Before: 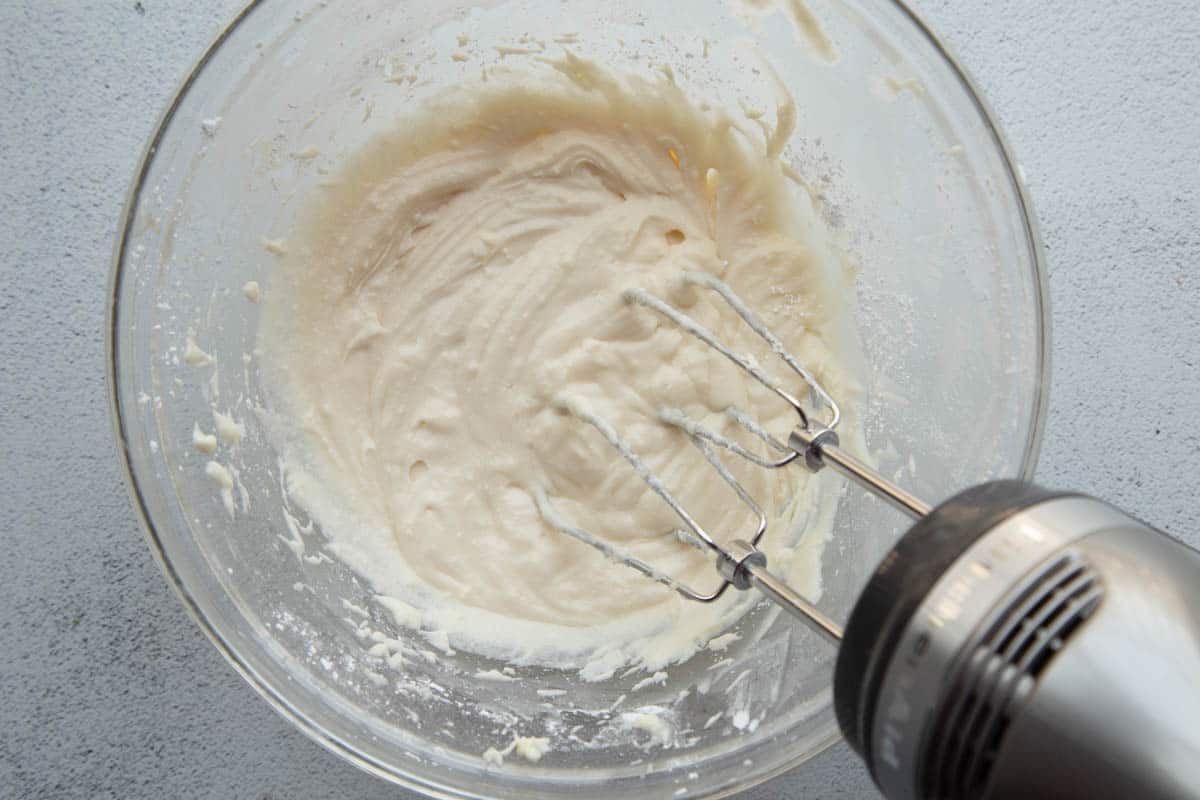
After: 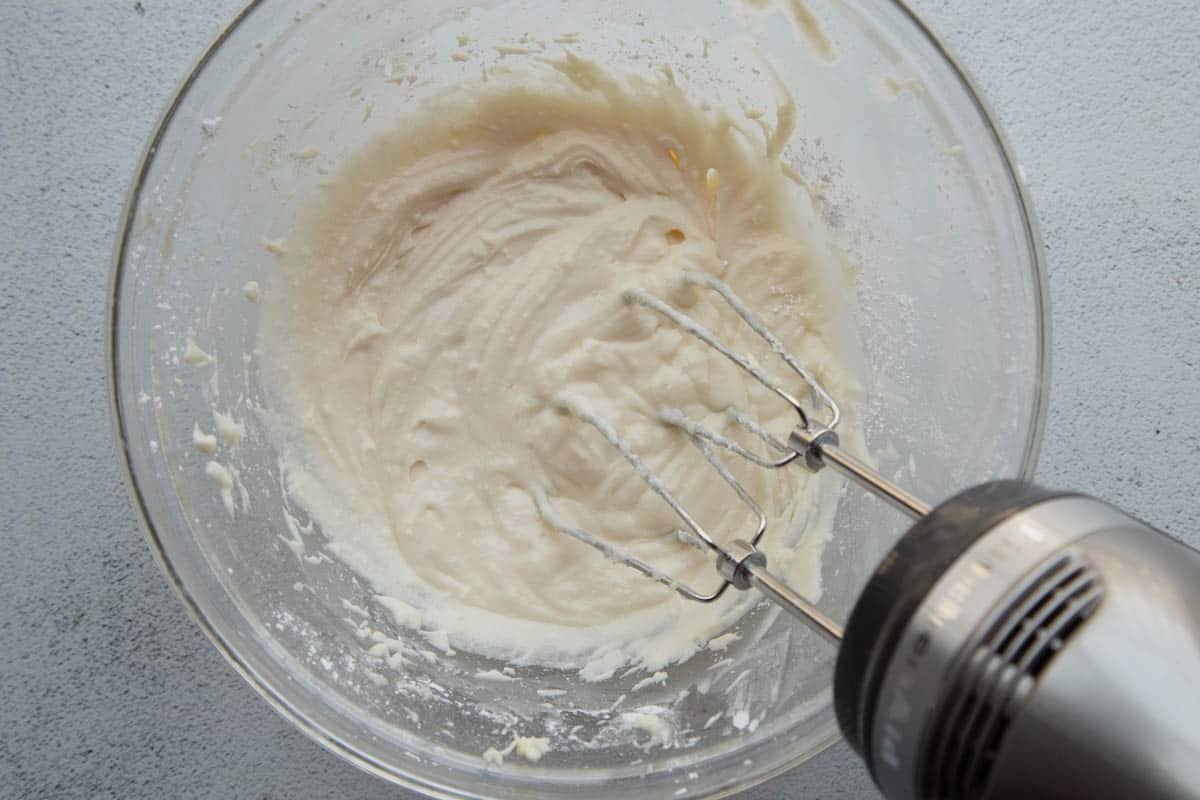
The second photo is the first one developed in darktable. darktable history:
exposure: exposure -0.217 EV, compensate highlight preservation false
